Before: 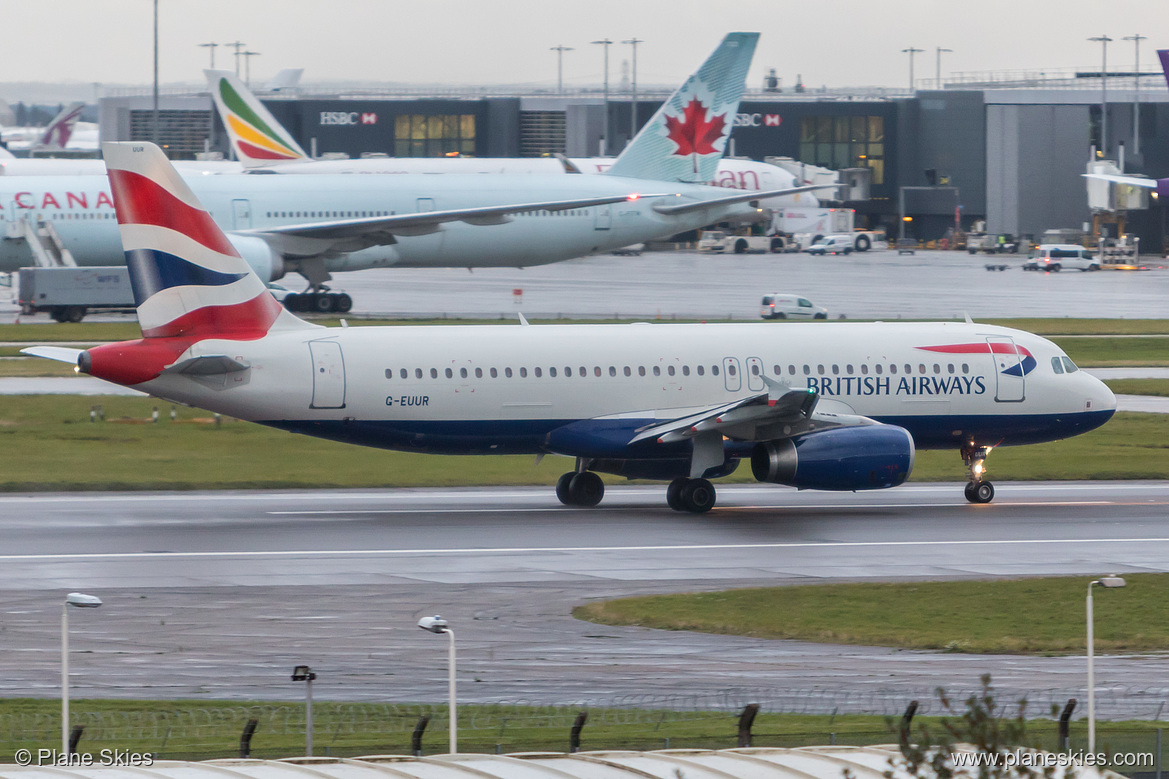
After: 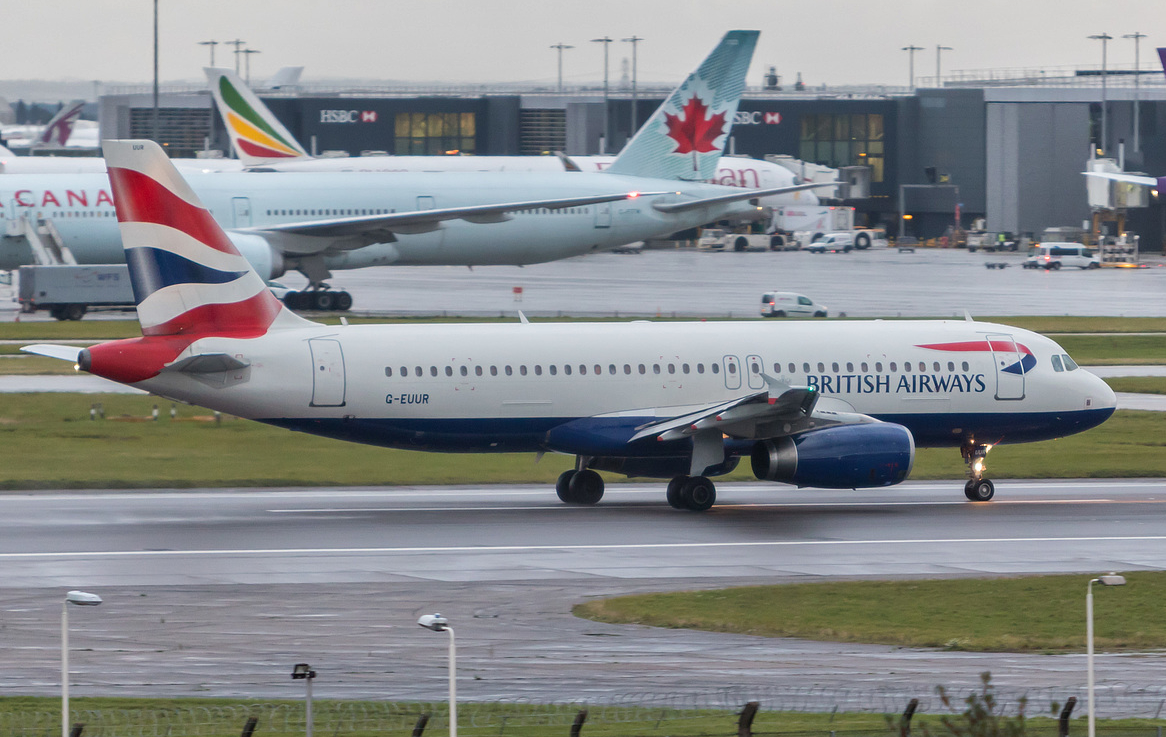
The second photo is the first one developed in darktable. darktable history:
crop: top 0.269%, right 0.255%, bottom 5.02%
shadows and highlights: shadows 33.55, highlights -46.42, compress 49.66%, soften with gaussian
